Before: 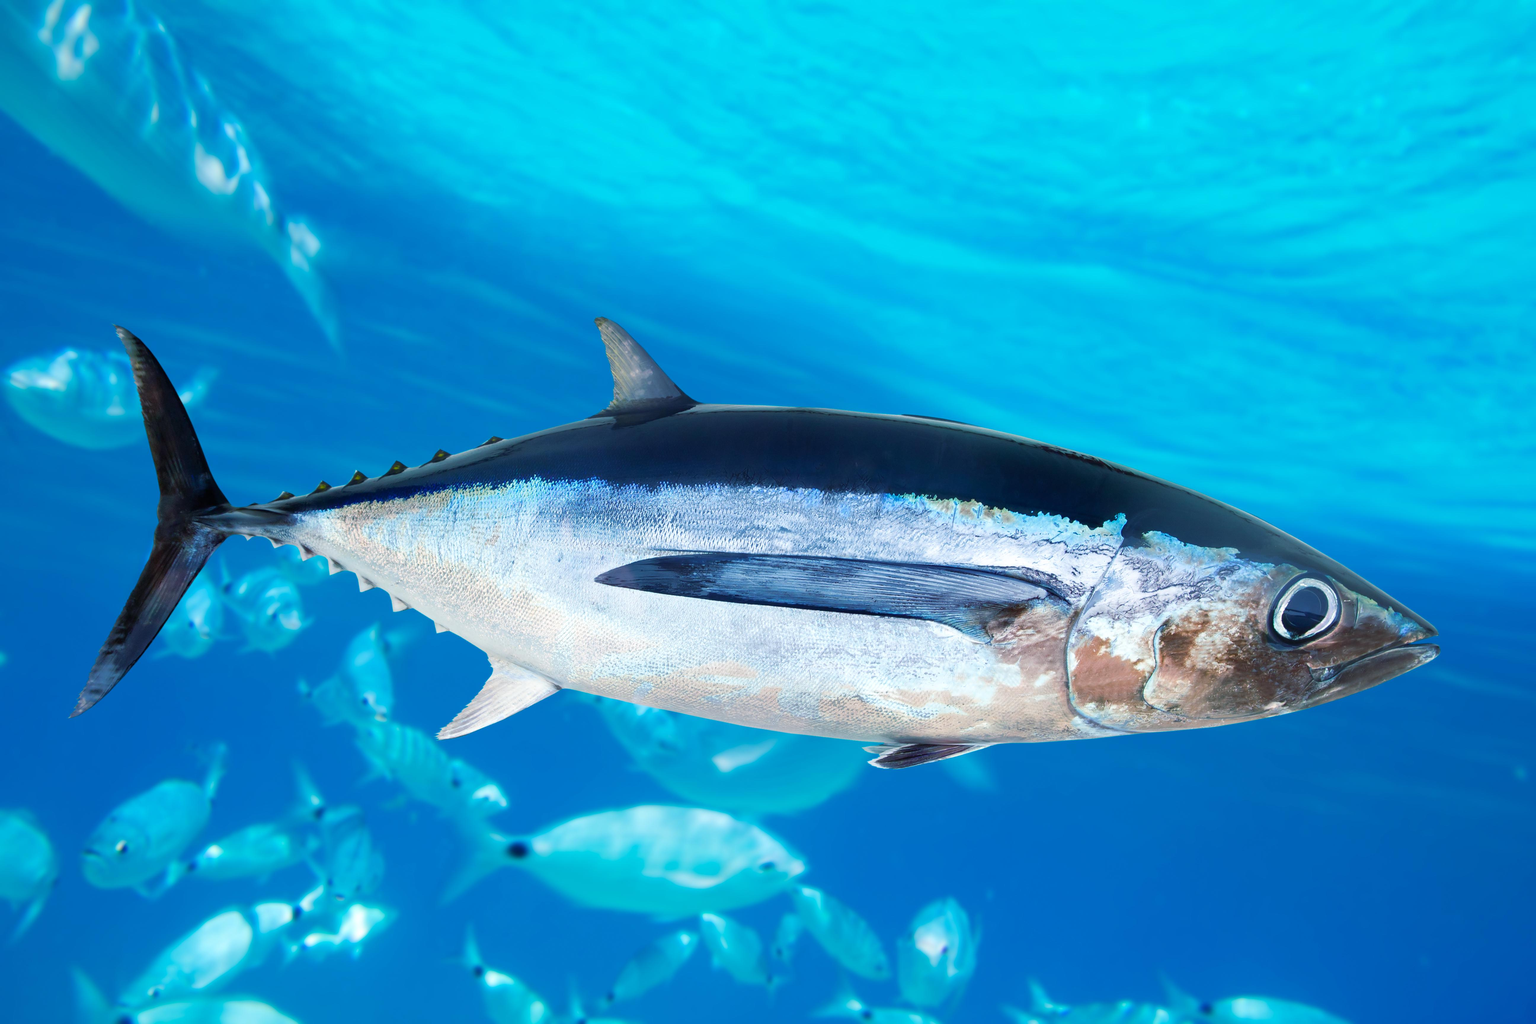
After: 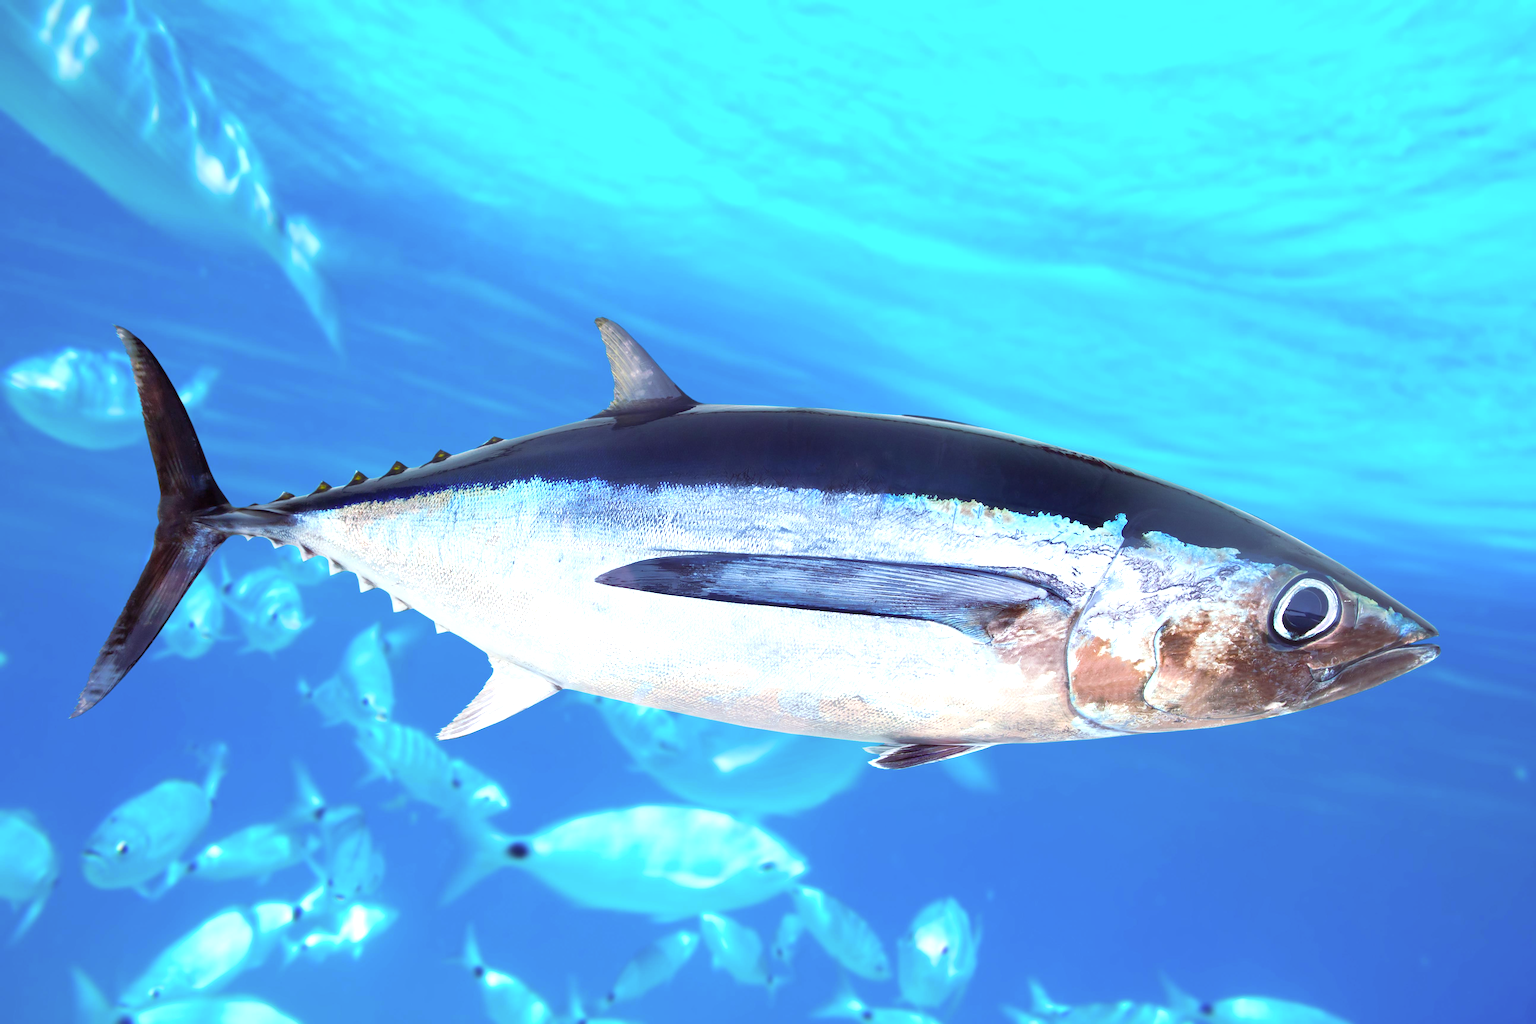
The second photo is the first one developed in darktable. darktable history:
exposure: exposure 0.6 EV, compensate highlight preservation false
rgb levels: mode RGB, independent channels, levels [[0, 0.474, 1], [0, 0.5, 1], [0, 0.5, 1]]
